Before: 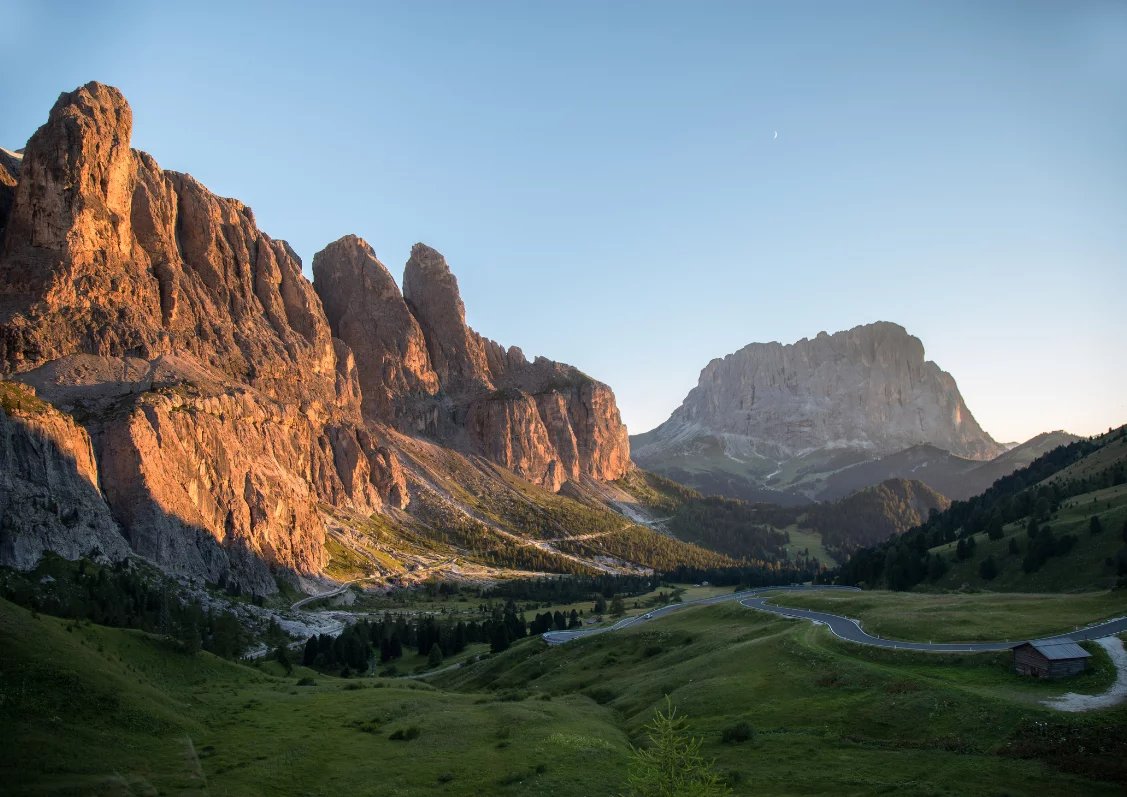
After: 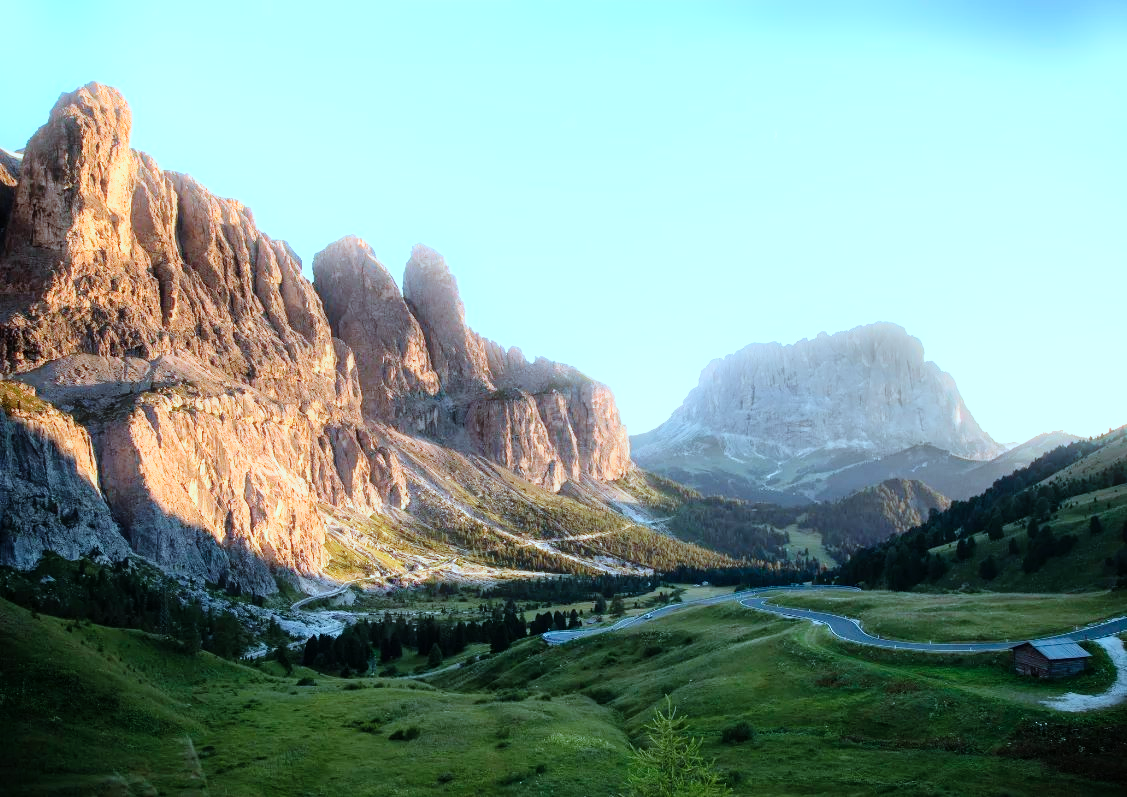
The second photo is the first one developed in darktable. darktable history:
color correction: highlights a* -10.69, highlights b* -19.19
bloom: size 5%, threshold 95%, strength 15%
base curve: curves: ch0 [(0, 0) (0.008, 0.007) (0.022, 0.029) (0.048, 0.089) (0.092, 0.197) (0.191, 0.399) (0.275, 0.534) (0.357, 0.65) (0.477, 0.78) (0.542, 0.833) (0.799, 0.973) (1, 1)], preserve colors none
